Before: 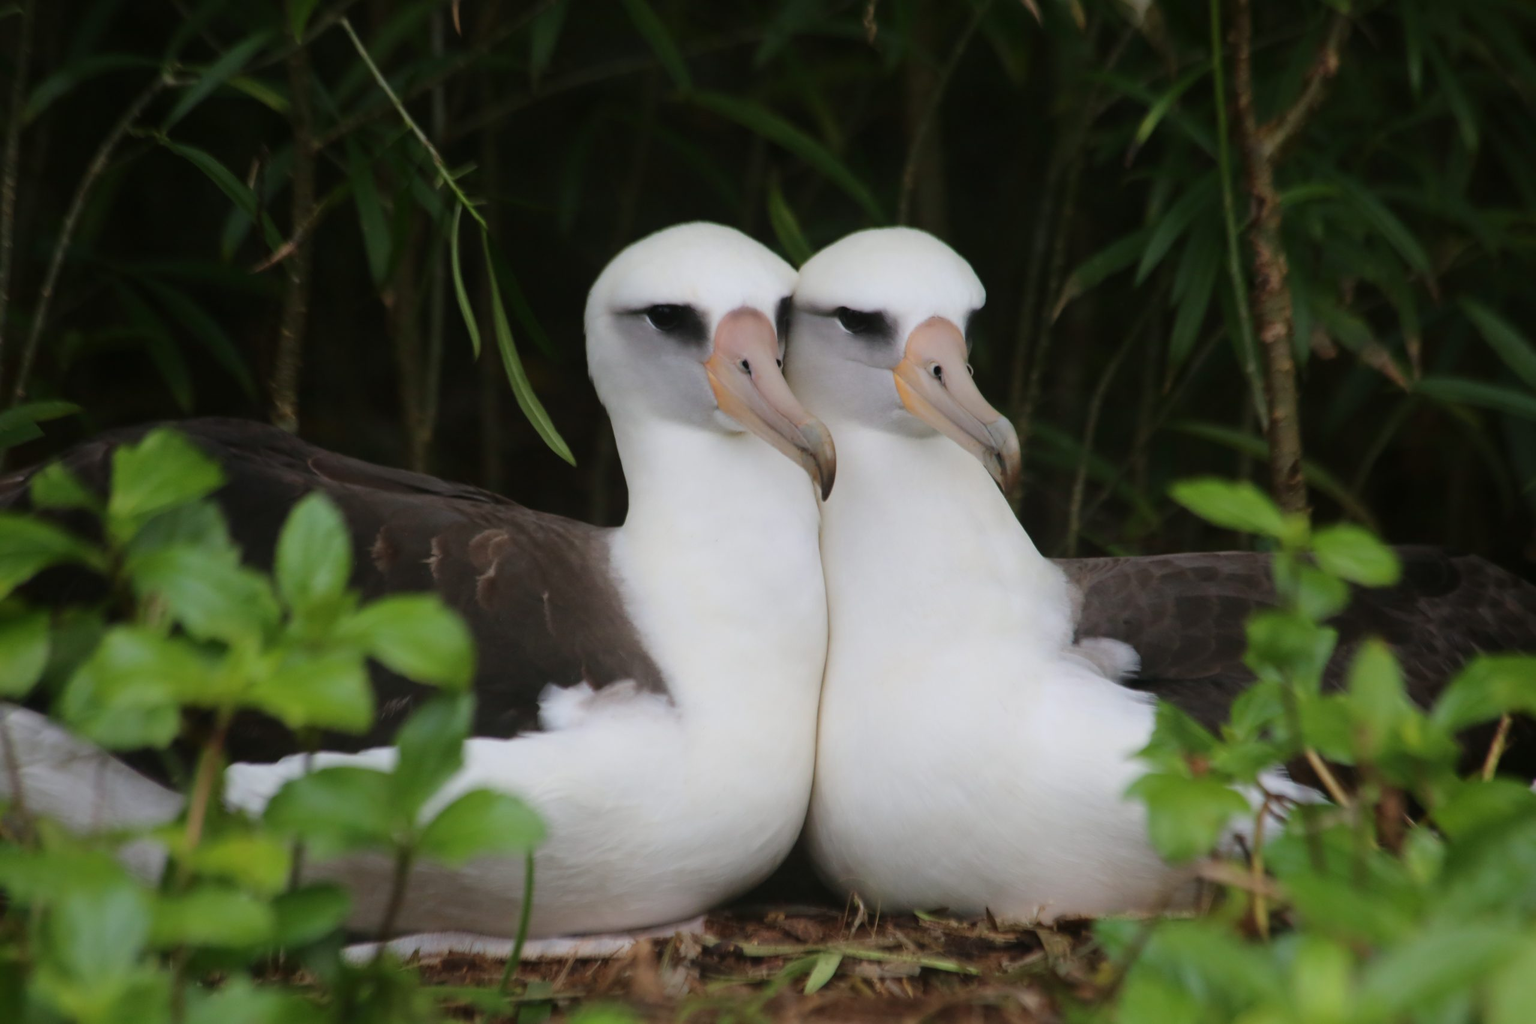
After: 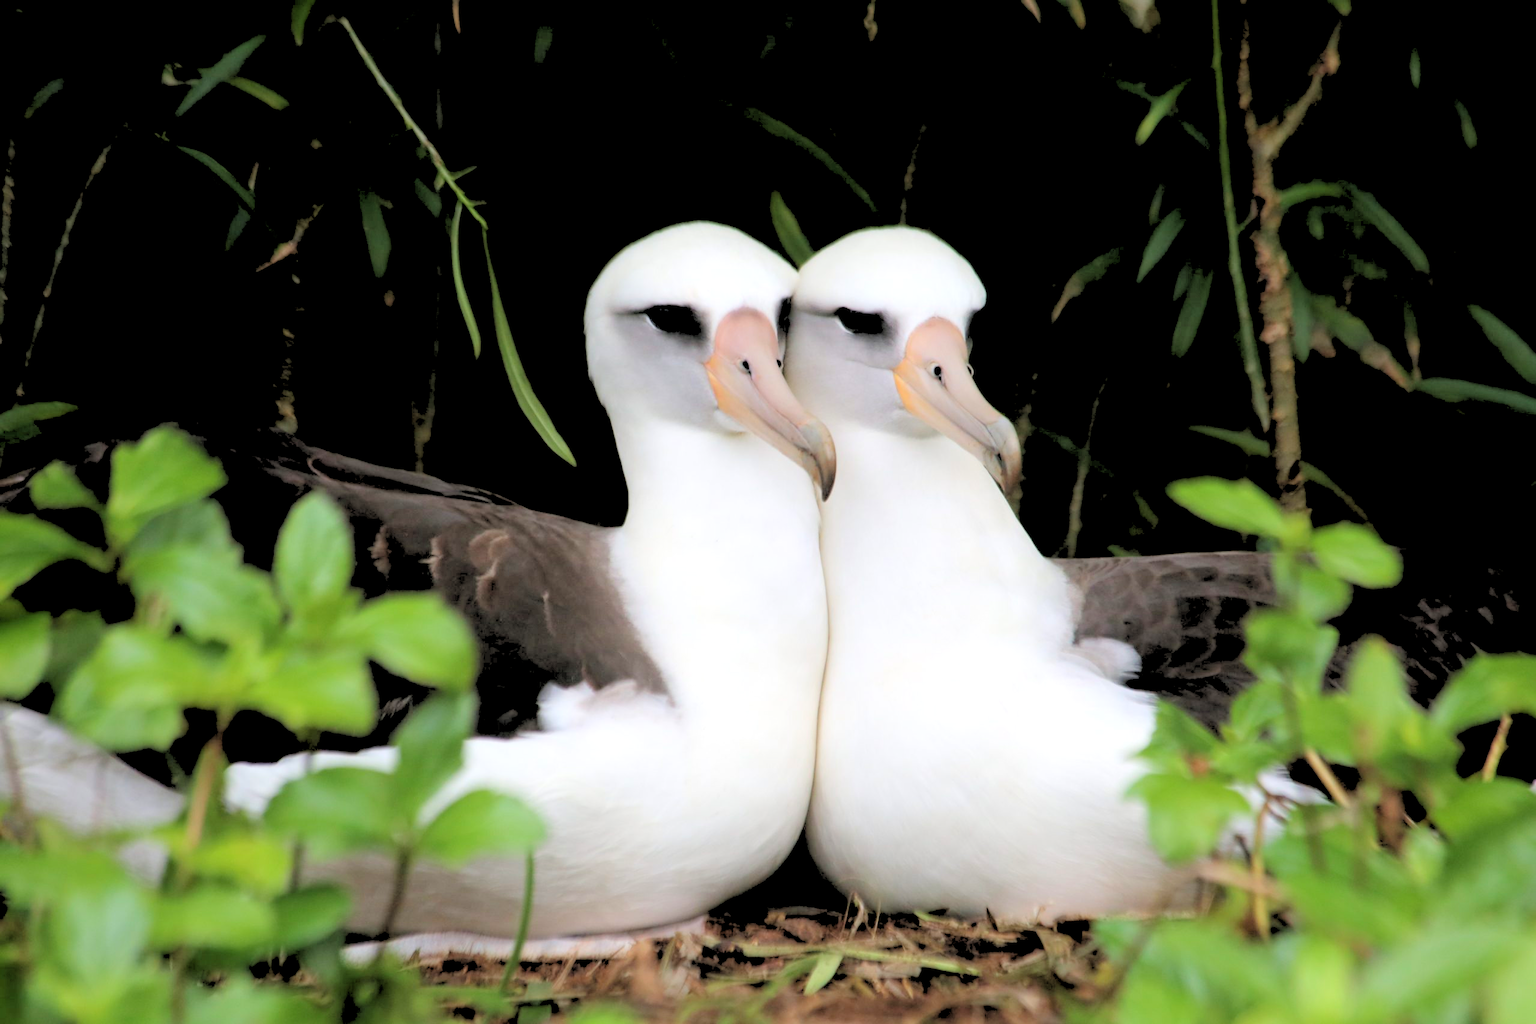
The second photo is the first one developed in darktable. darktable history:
exposure: black level correction 0, exposure 0.6 EV, compensate exposure bias true, compensate highlight preservation false
rgb levels: levels [[0.027, 0.429, 0.996], [0, 0.5, 1], [0, 0.5, 1]]
tone equalizer: on, module defaults
